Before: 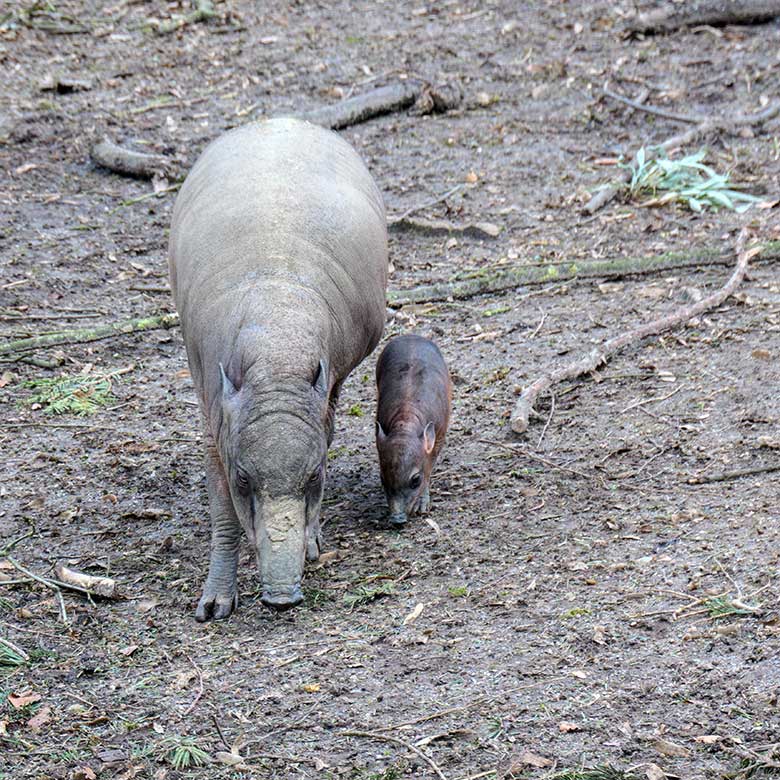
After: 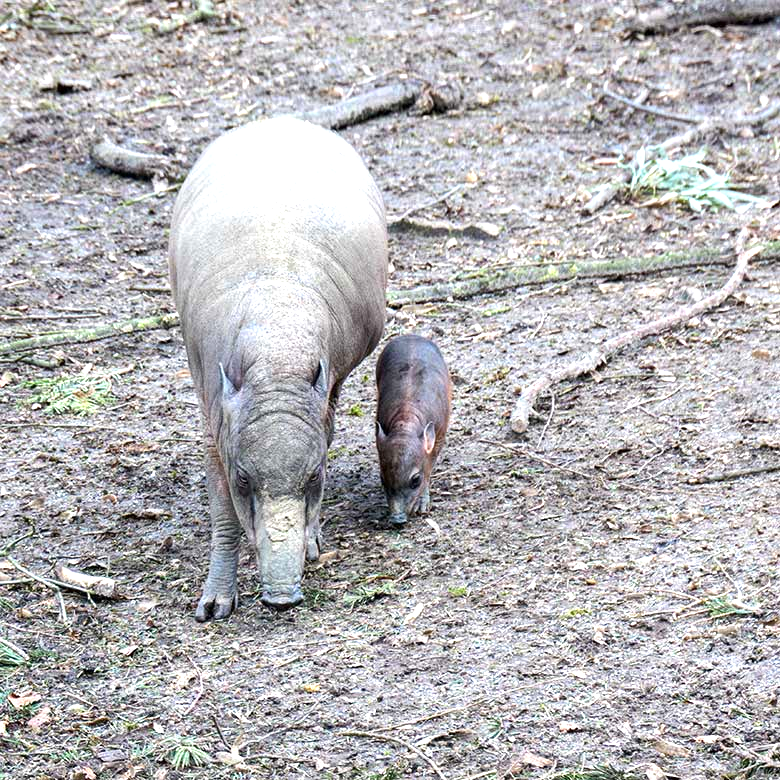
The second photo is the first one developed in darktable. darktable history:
shadows and highlights: shadows 36.55, highlights -26.62, soften with gaussian
exposure: exposure 0.761 EV, compensate highlight preservation false
